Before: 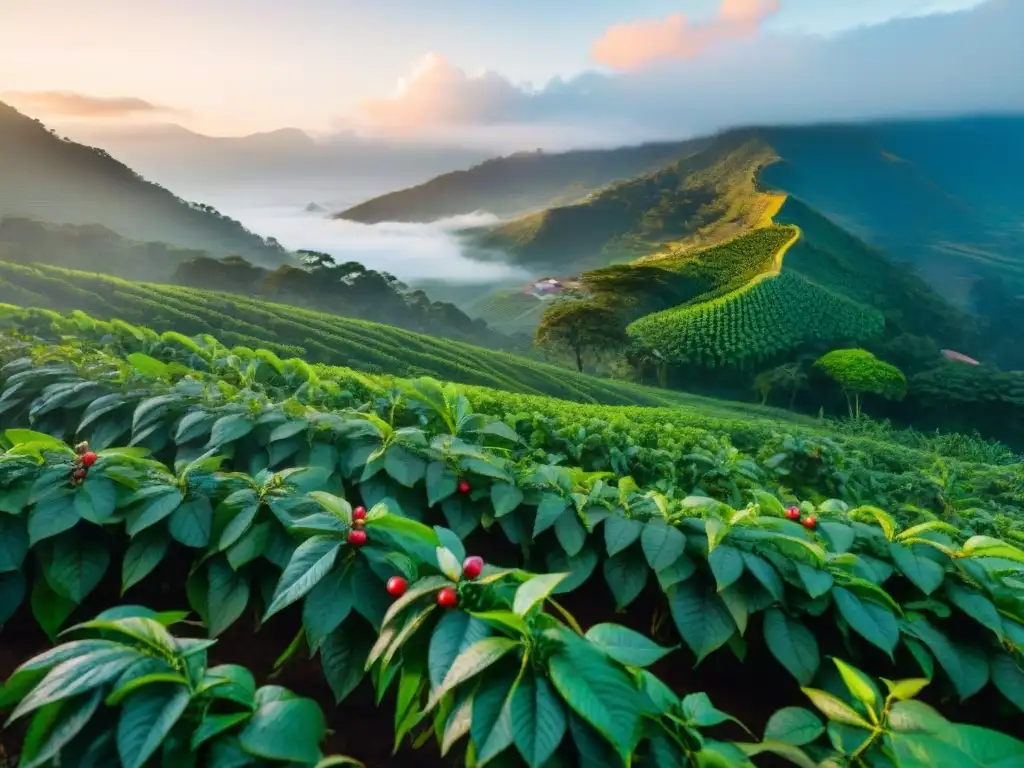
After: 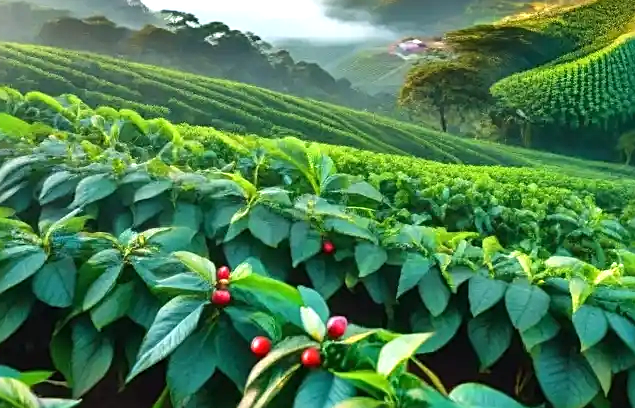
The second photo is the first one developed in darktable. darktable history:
exposure: black level correction 0, exposure 0.7 EV, compensate exposure bias true, compensate highlight preservation false
crop: left 13.312%, top 31.28%, right 24.627%, bottom 15.582%
sharpen: on, module defaults
